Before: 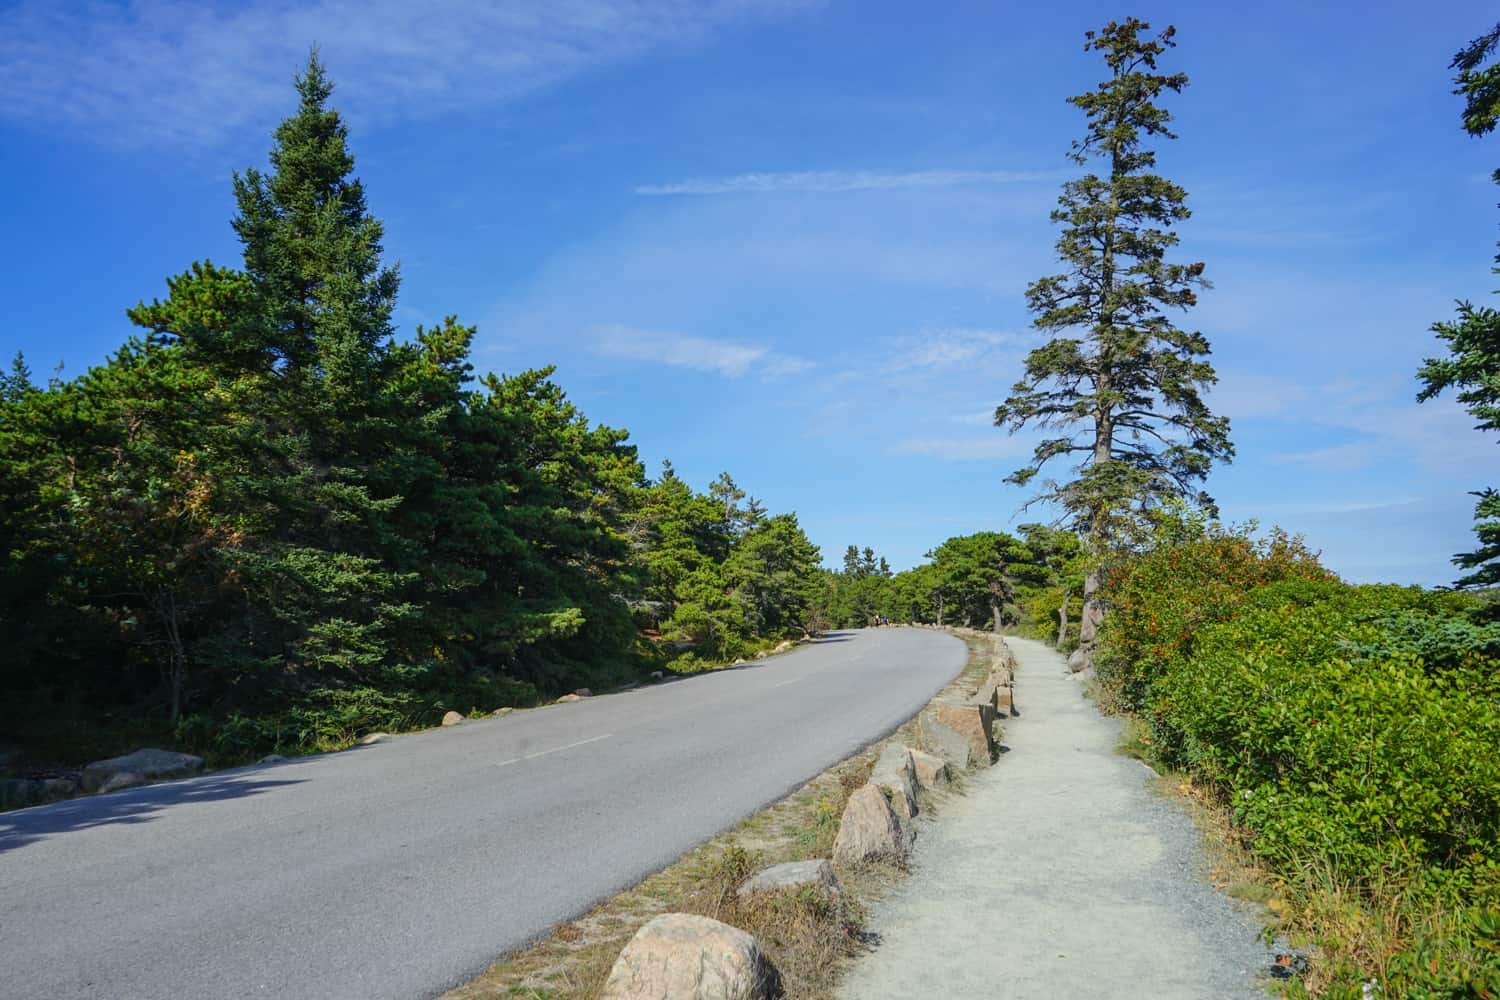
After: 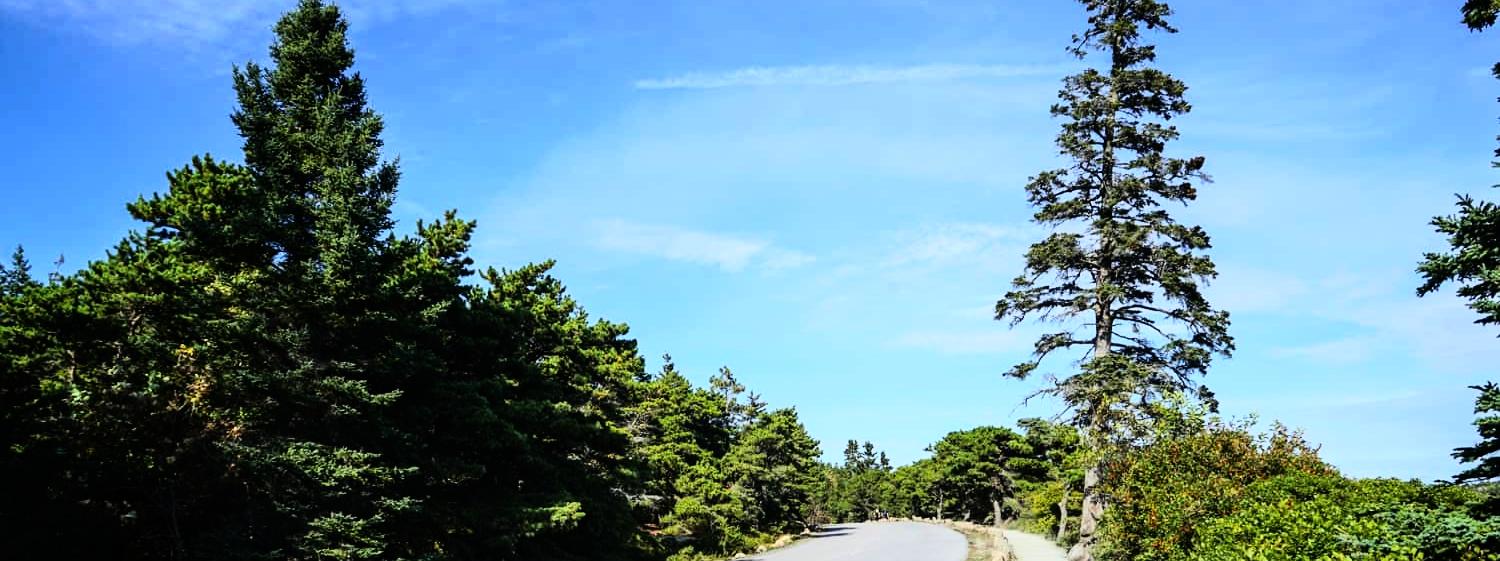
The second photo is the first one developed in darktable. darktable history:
rgb curve: curves: ch0 [(0, 0) (0.21, 0.15) (0.24, 0.21) (0.5, 0.75) (0.75, 0.96) (0.89, 0.99) (1, 1)]; ch1 [(0, 0.02) (0.21, 0.13) (0.25, 0.2) (0.5, 0.67) (0.75, 0.9) (0.89, 0.97) (1, 1)]; ch2 [(0, 0.02) (0.21, 0.13) (0.25, 0.2) (0.5, 0.67) (0.75, 0.9) (0.89, 0.97) (1, 1)], compensate middle gray true
exposure: exposure -0.582 EV, compensate highlight preservation false
crop and rotate: top 10.605%, bottom 33.274%
